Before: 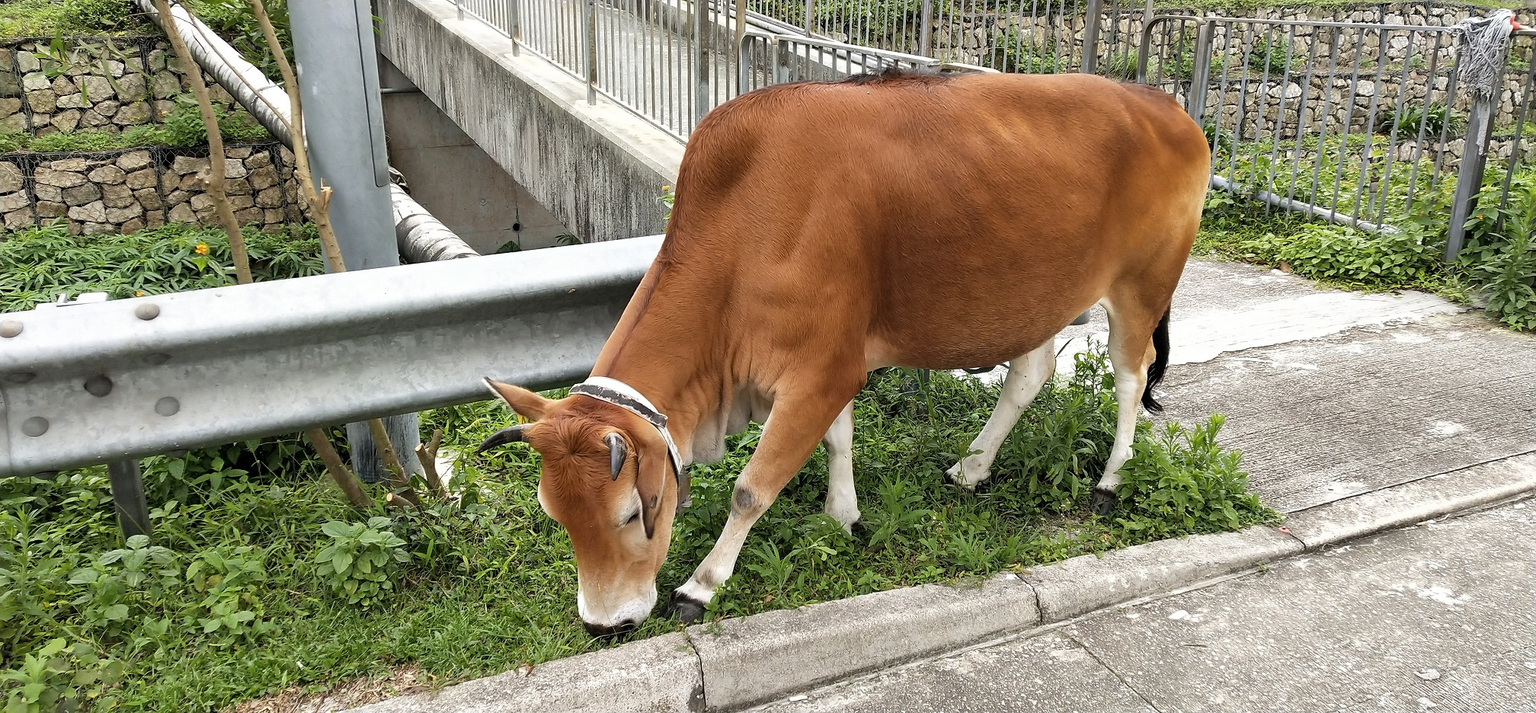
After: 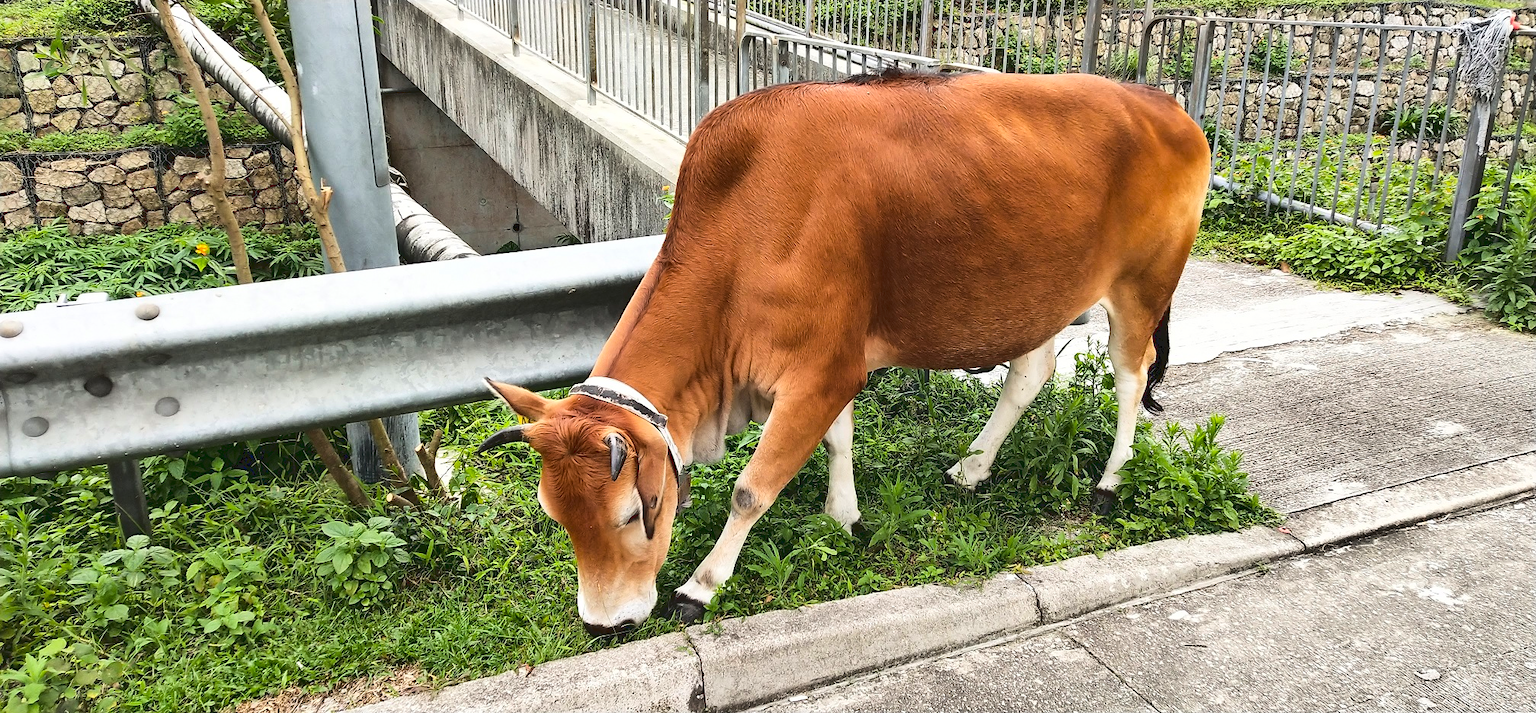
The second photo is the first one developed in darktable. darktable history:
tone curve: curves: ch0 [(0, 0) (0.003, 0.108) (0.011, 0.108) (0.025, 0.108) (0.044, 0.113) (0.069, 0.113) (0.1, 0.121) (0.136, 0.136) (0.177, 0.16) (0.224, 0.192) (0.277, 0.246) (0.335, 0.324) (0.399, 0.419) (0.468, 0.518) (0.543, 0.622) (0.623, 0.721) (0.709, 0.815) (0.801, 0.893) (0.898, 0.949) (1, 1)], color space Lab, linked channels, preserve colors none
shadows and highlights: white point adjustment 0.045, shadows color adjustment 99.14%, highlights color adjustment 0.439%, soften with gaussian
